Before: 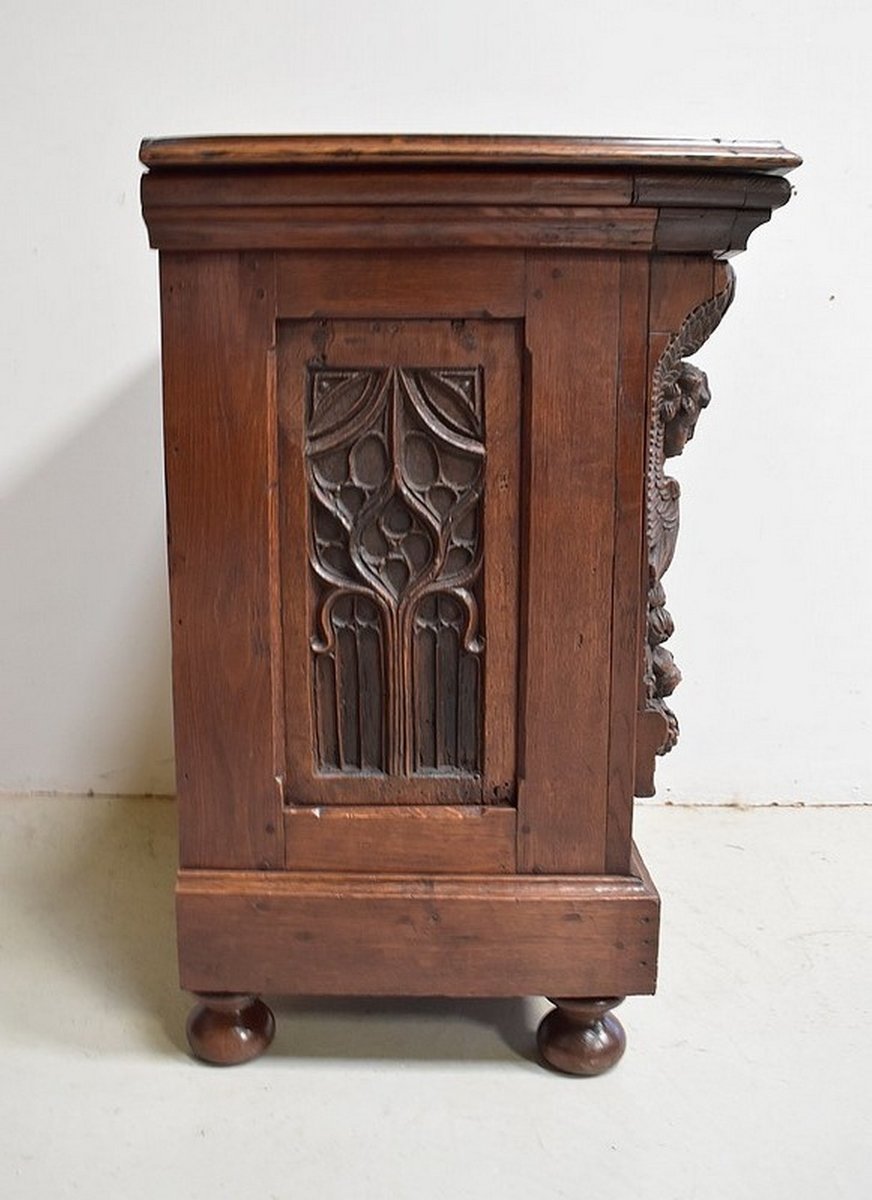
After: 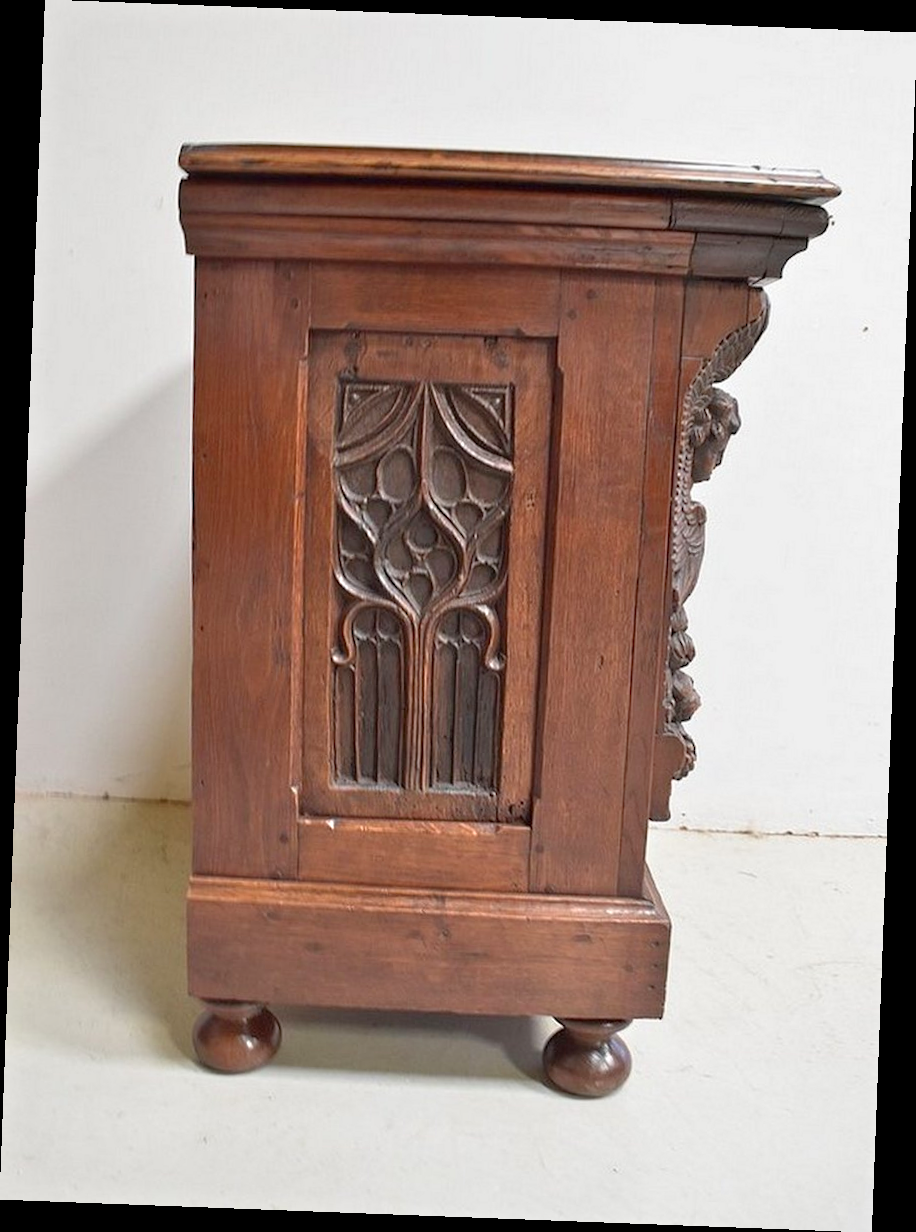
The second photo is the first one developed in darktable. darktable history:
rotate and perspective: rotation 2.17°, automatic cropping off
tone equalizer: -8 EV 1 EV, -7 EV 1 EV, -6 EV 1 EV, -5 EV 1 EV, -4 EV 1 EV, -3 EV 0.75 EV, -2 EV 0.5 EV, -1 EV 0.25 EV
